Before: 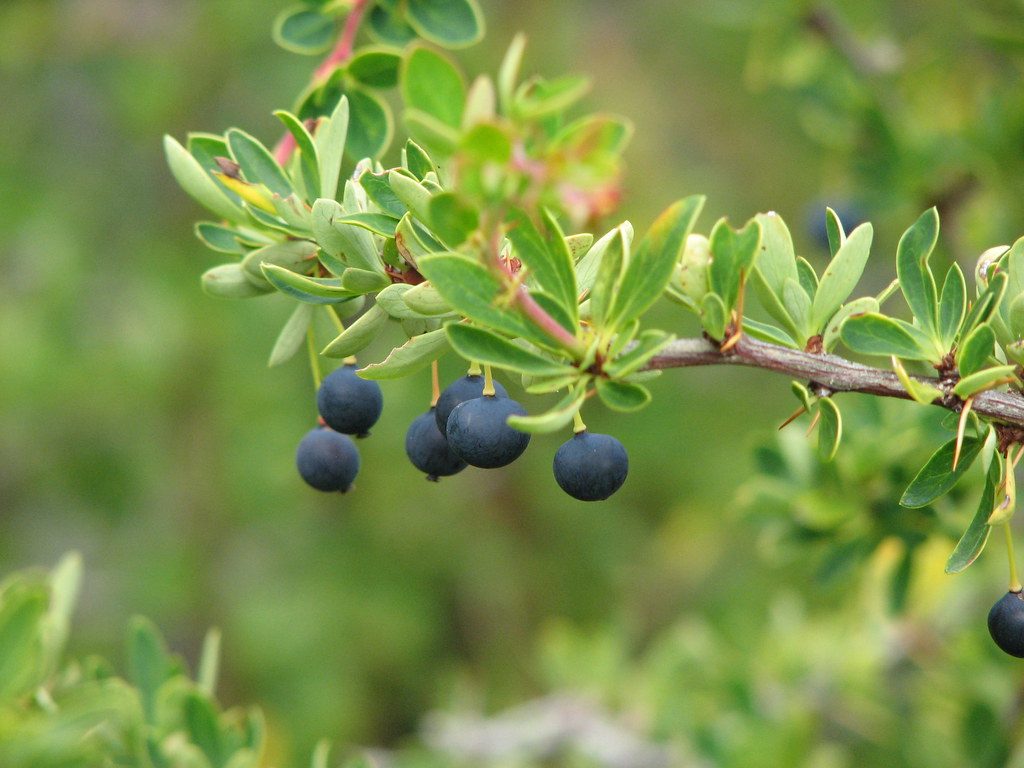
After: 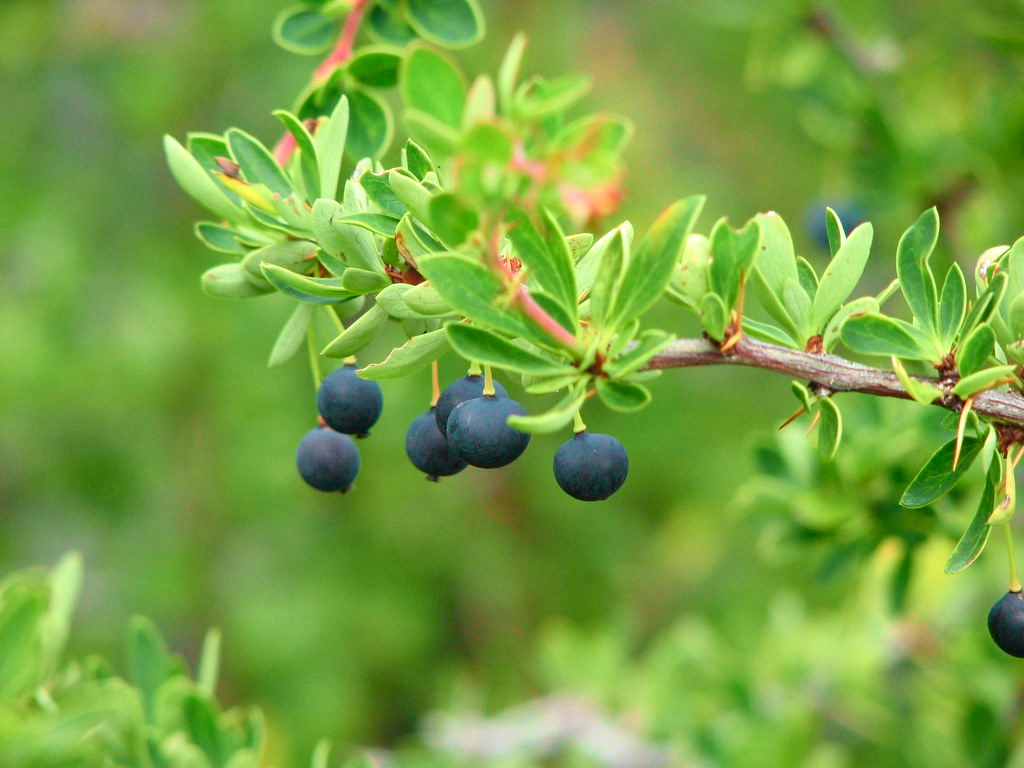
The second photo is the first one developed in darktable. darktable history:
tone curve: curves: ch0 [(0, 0) (0.051, 0.047) (0.102, 0.099) (0.232, 0.249) (0.462, 0.501) (0.698, 0.761) (0.908, 0.946) (1, 1)]; ch1 [(0, 0) (0.339, 0.298) (0.402, 0.363) (0.453, 0.413) (0.485, 0.469) (0.494, 0.493) (0.504, 0.501) (0.525, 0.533) (0.563, 0.591) (0.597, 0.631) (1, 1)]; ch2 [(0, 0) (0.48, 0.48) (0.504, 0.5) (0.539, 0.554) (0.59, 0.628) (0.642, 0.682) (0.824, 0.815) (1, 1)], color space Lab, independent channels, preserve colors none
